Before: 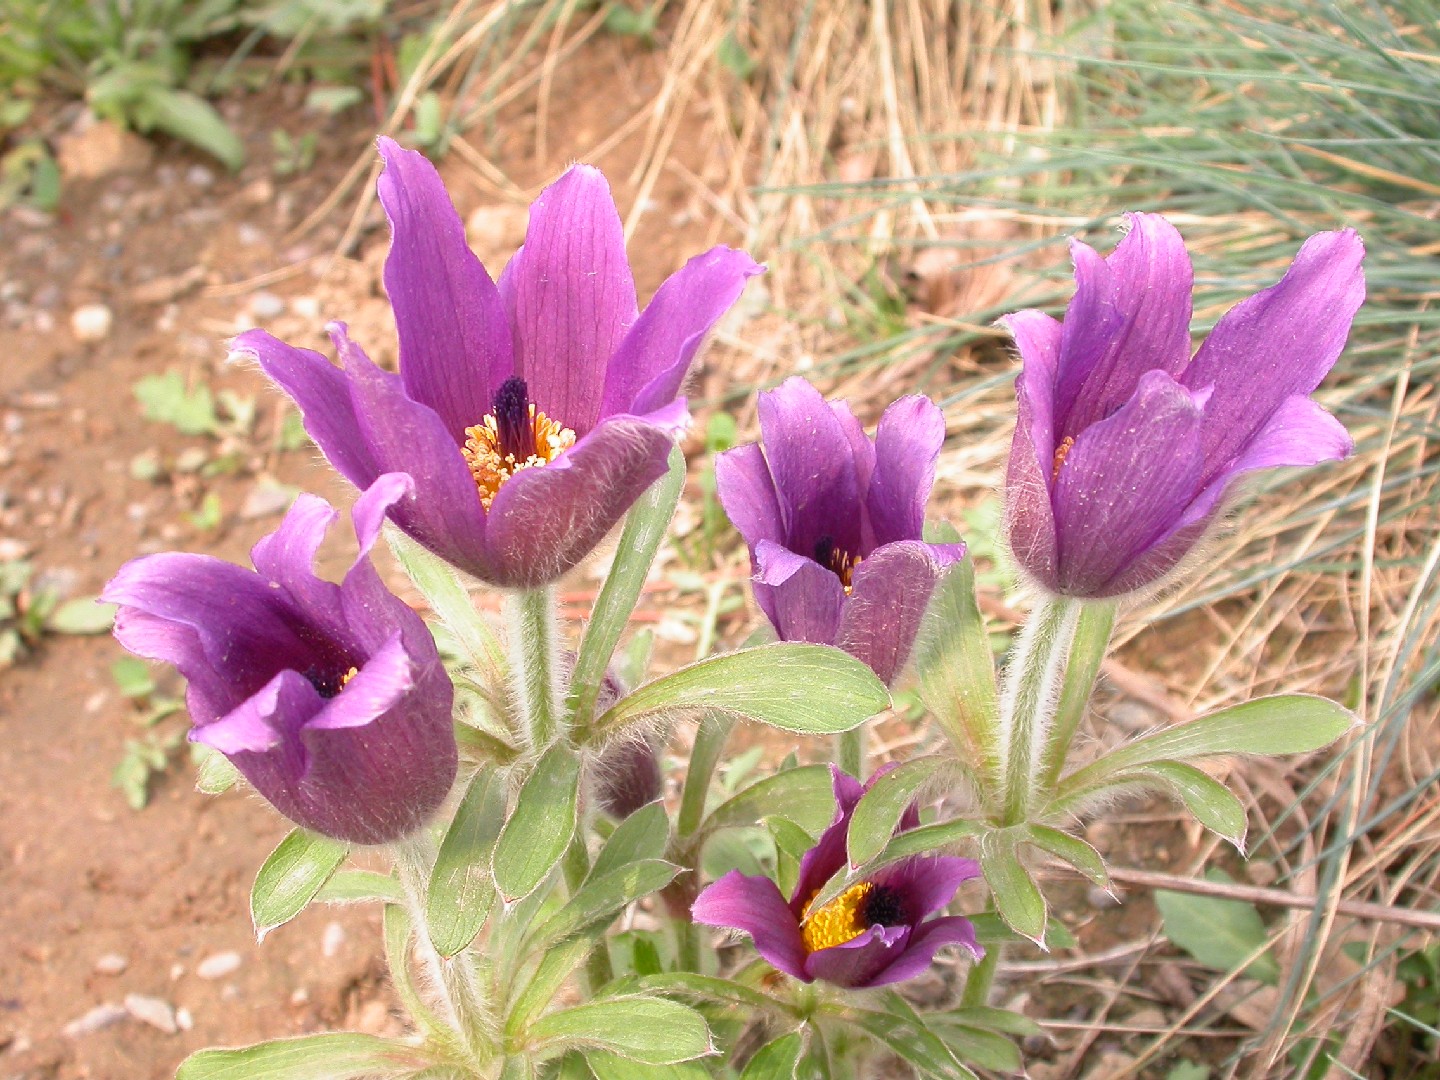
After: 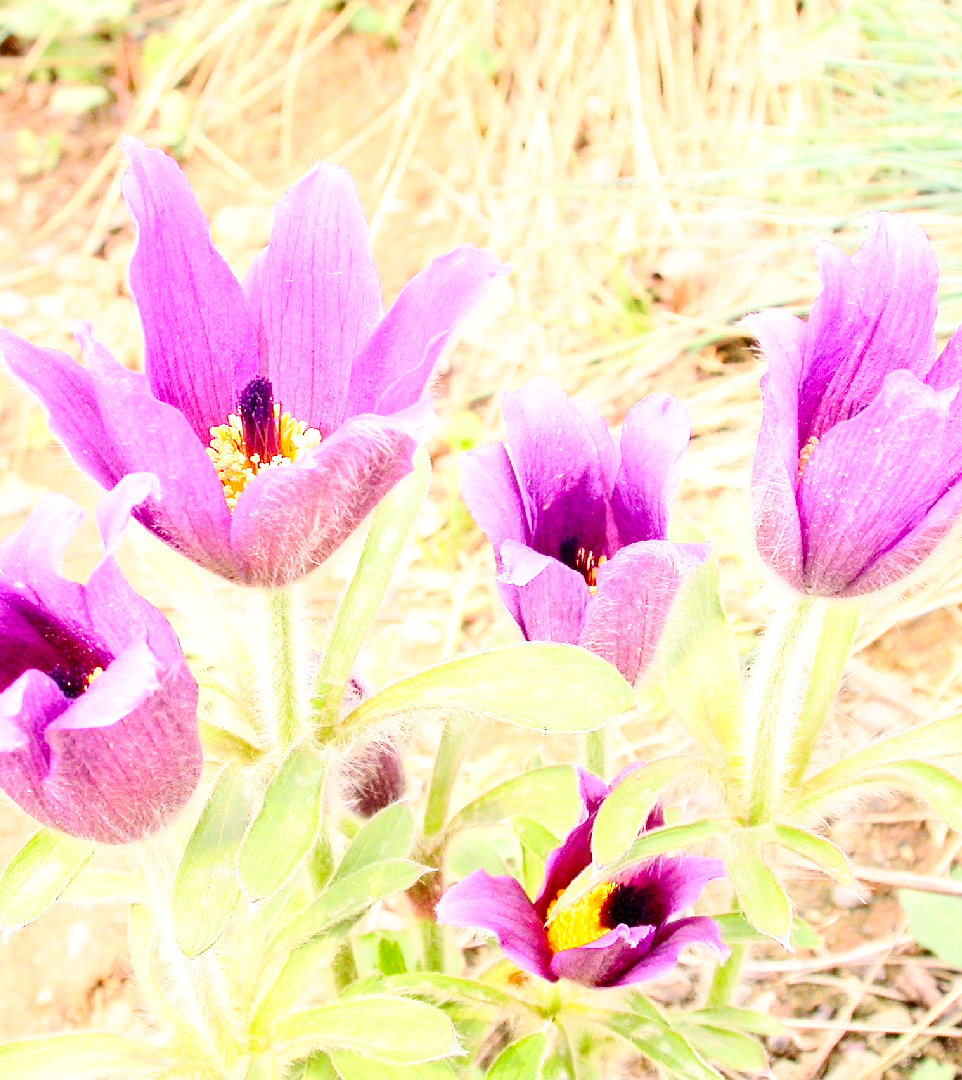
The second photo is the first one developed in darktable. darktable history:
local contrast: highlights 100%, shadows 100%, detail 120%, midtone range 0.2
contrast brightness saturation: contrast 0.4, brightness 0.1, saturation 0.21
base curve: curves: ch0 [(0, 0) (0.028, 0.03) (0.121, 0.232) (0.46, 0.748) (0.859, 0.968) (1, 1)], preserve colors none
tone equalizer: -8 EV 0.001 EV, -7 EV -0.004 EV, -6 EV 0.009 EV, -5 EV 0.032 EV, -4 EV 0.276 EV, -3 EV 0.644 EV, -2 EV 0.584 EV, -1 EV 0.187 EV, +0 EV 0.024 EV
crop and rotate: left 17.732%, right 15.423%
